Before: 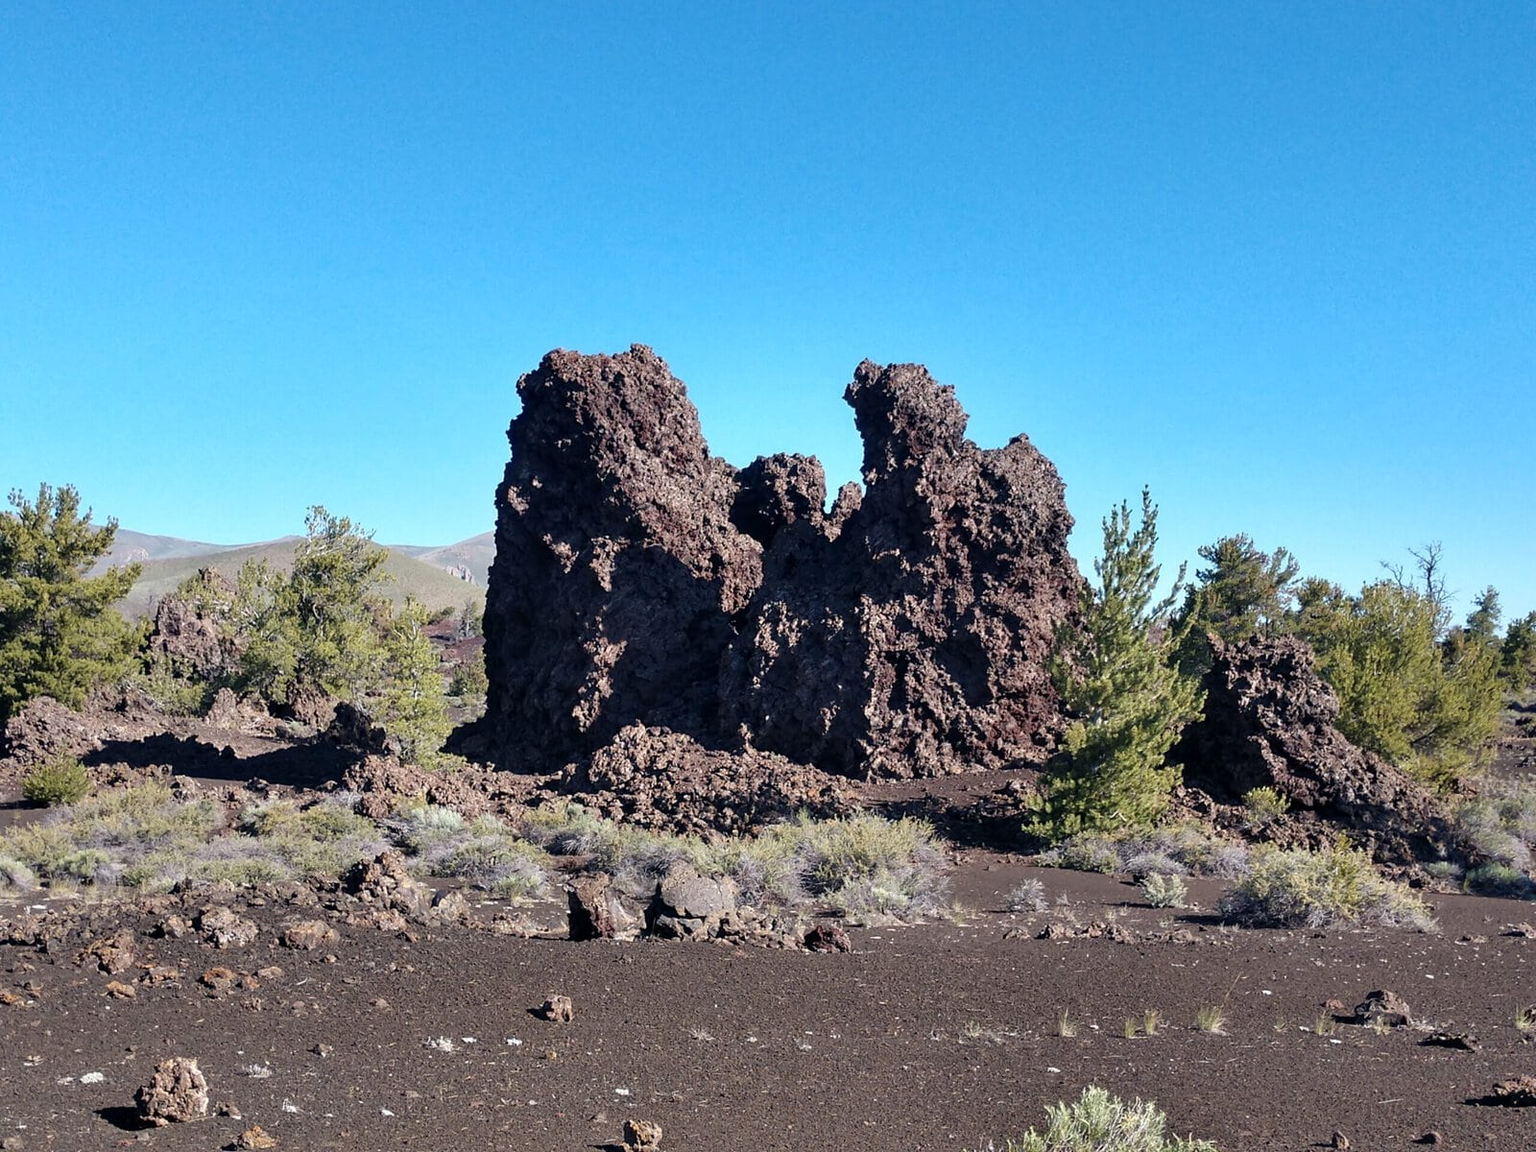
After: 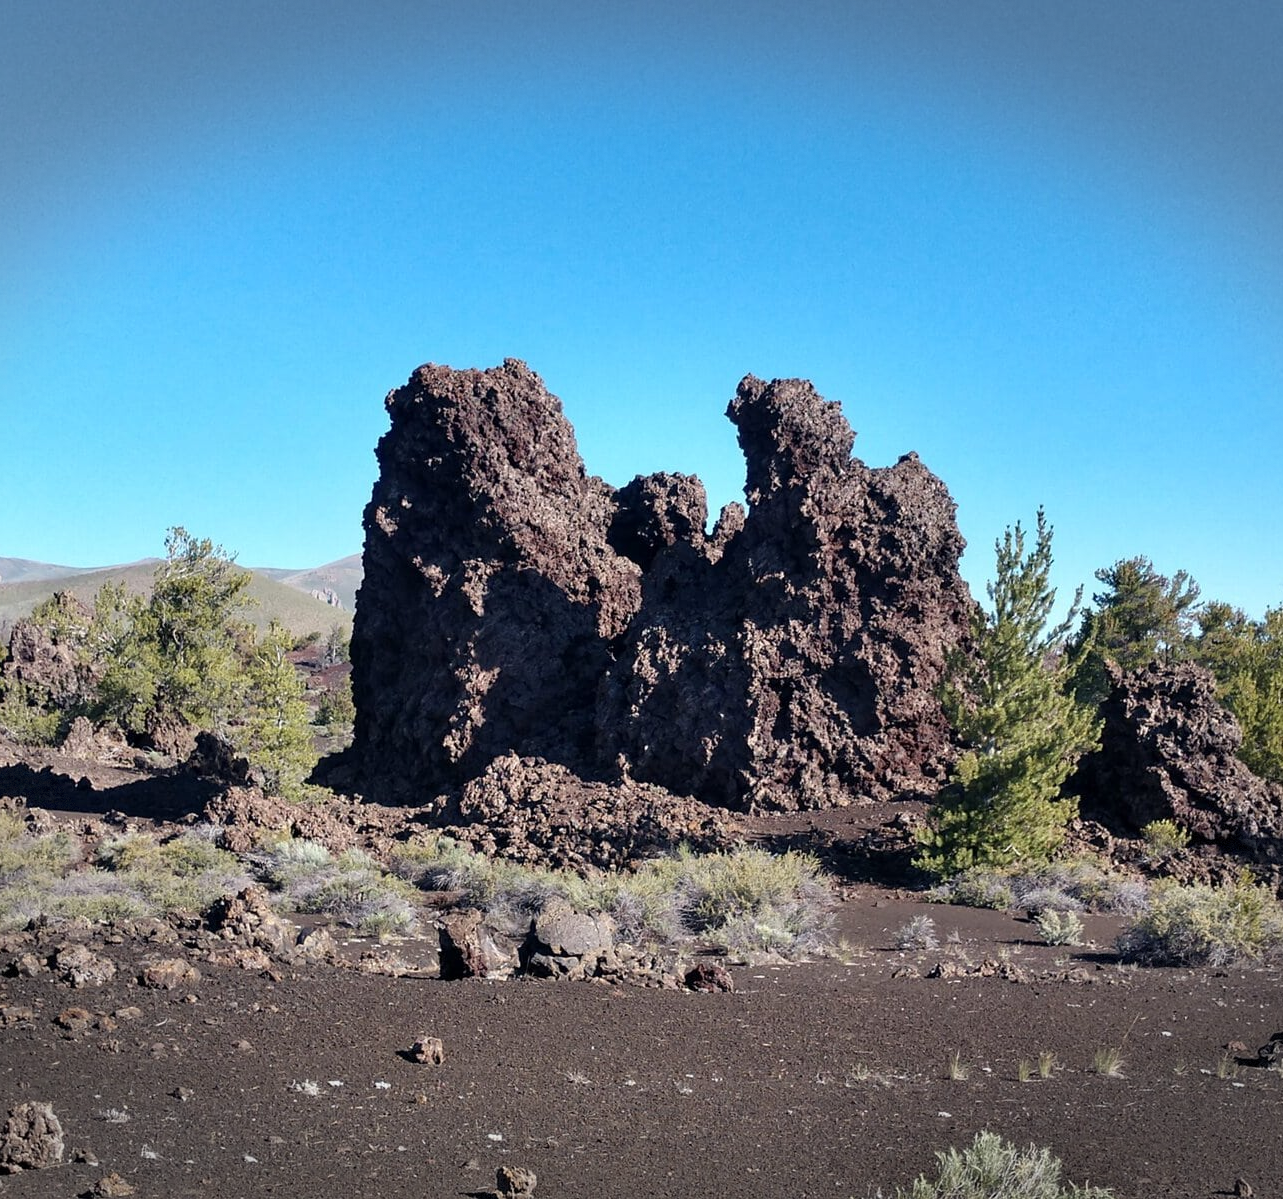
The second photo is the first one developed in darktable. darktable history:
crop and rotate: left 9.597%, right 10.195%
vignetting: fall-off start 100%, brightness -0.406, saturation -0.3, width/height ratio 1.324, dithering 8-bit output, unbound false
